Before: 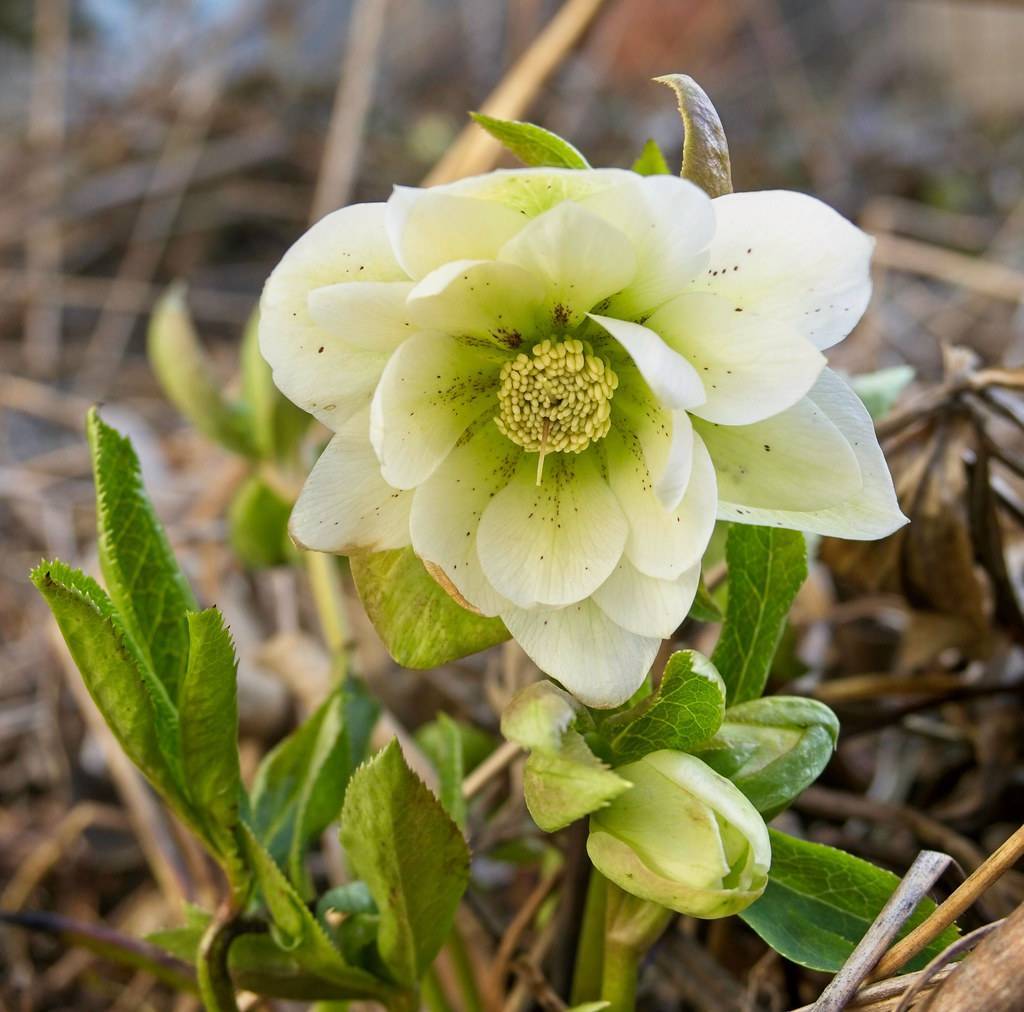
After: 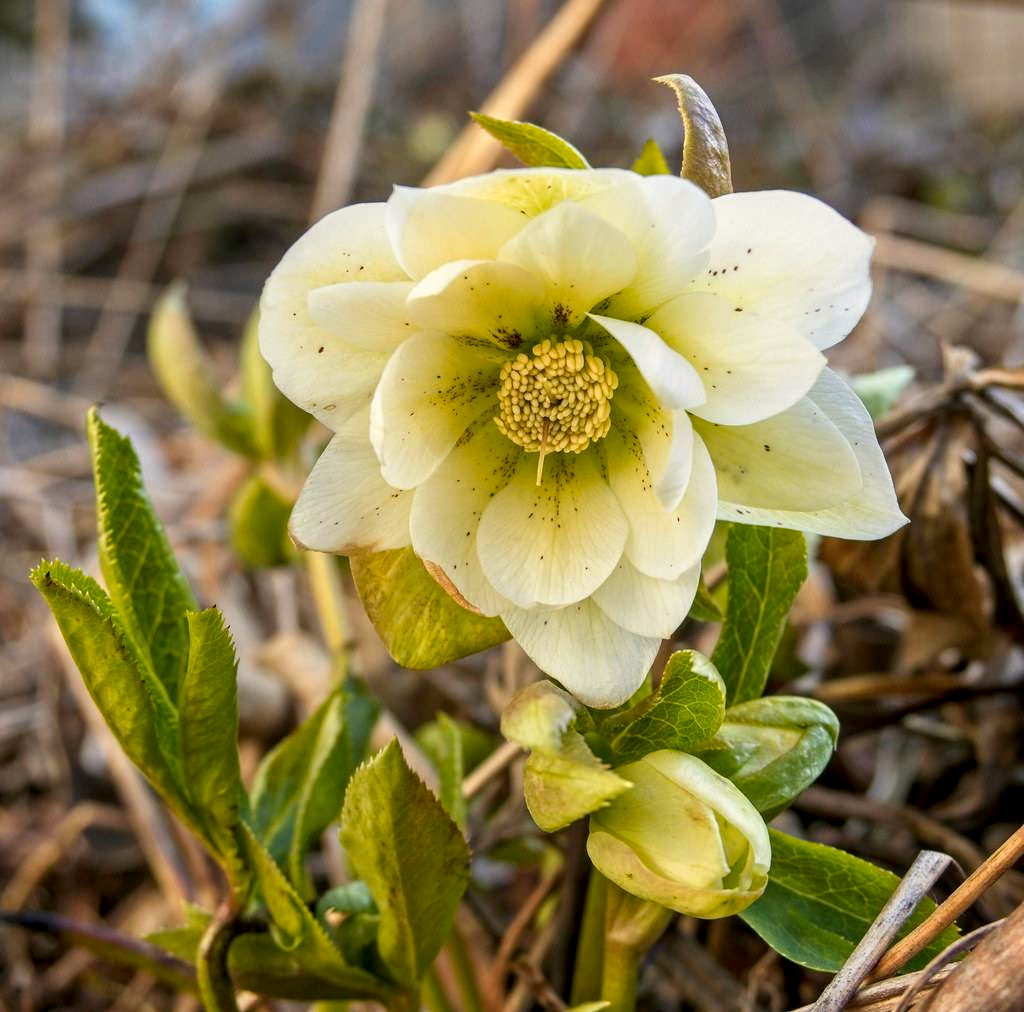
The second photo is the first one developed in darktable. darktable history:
local contrast: detail 130%
color zones: curves: ch1 [(0.235, 0.558) (0.75, 0.5)]; ch2 [(0.25, 0.462) (0.749, 0.457)]
color correction: highlights b* 3.04
